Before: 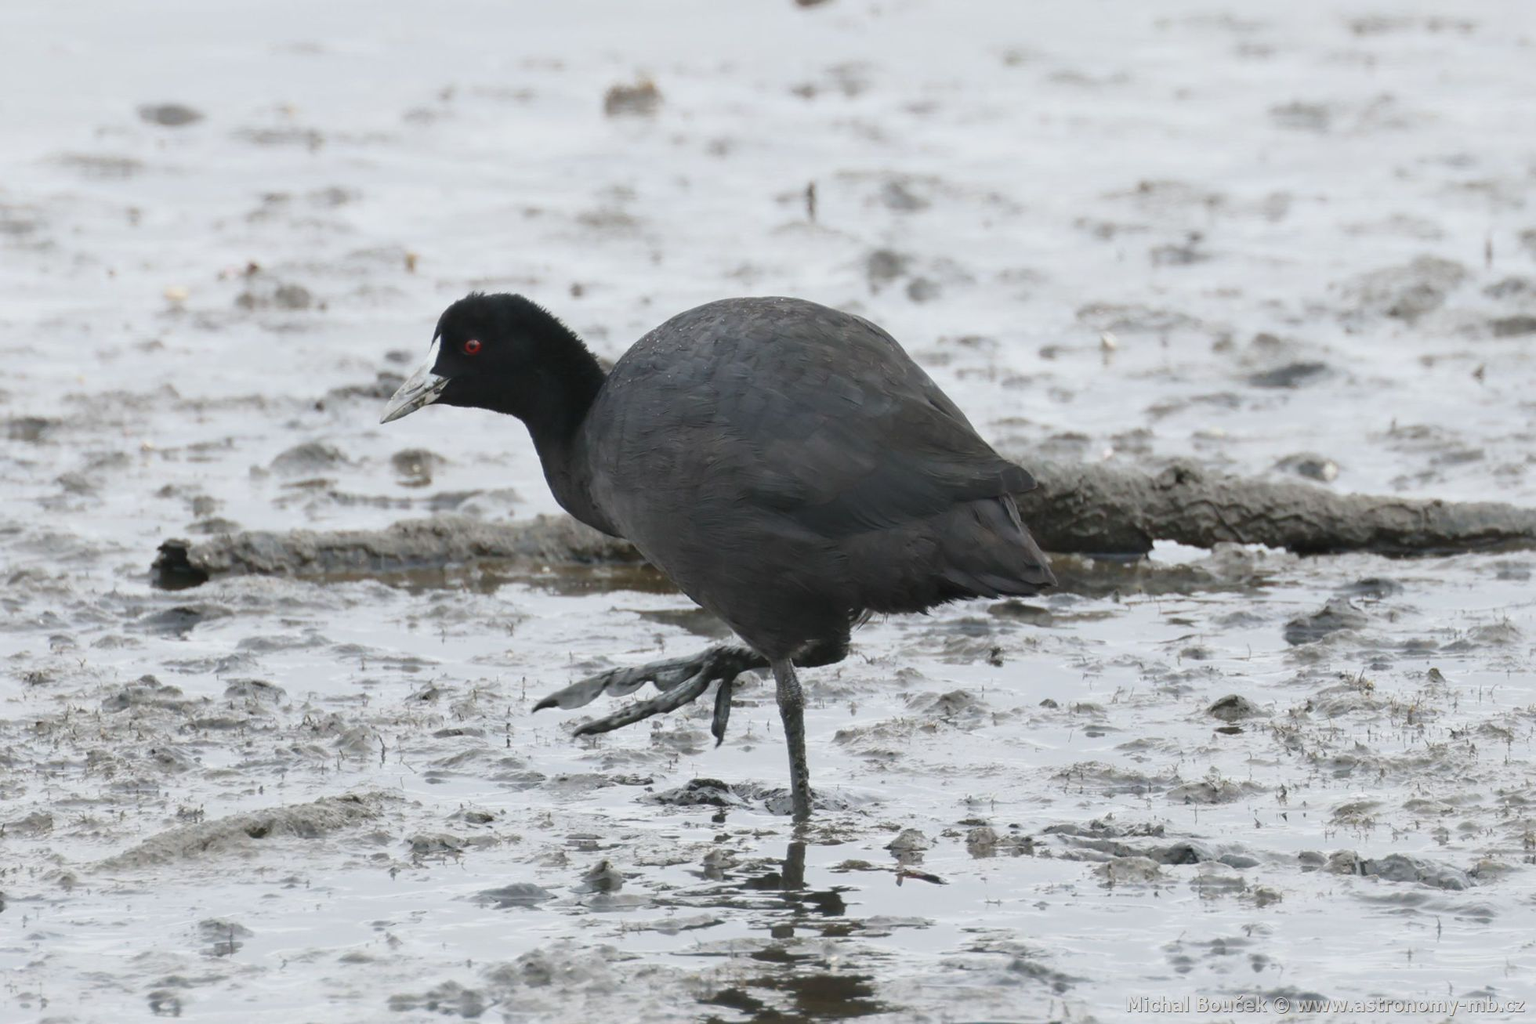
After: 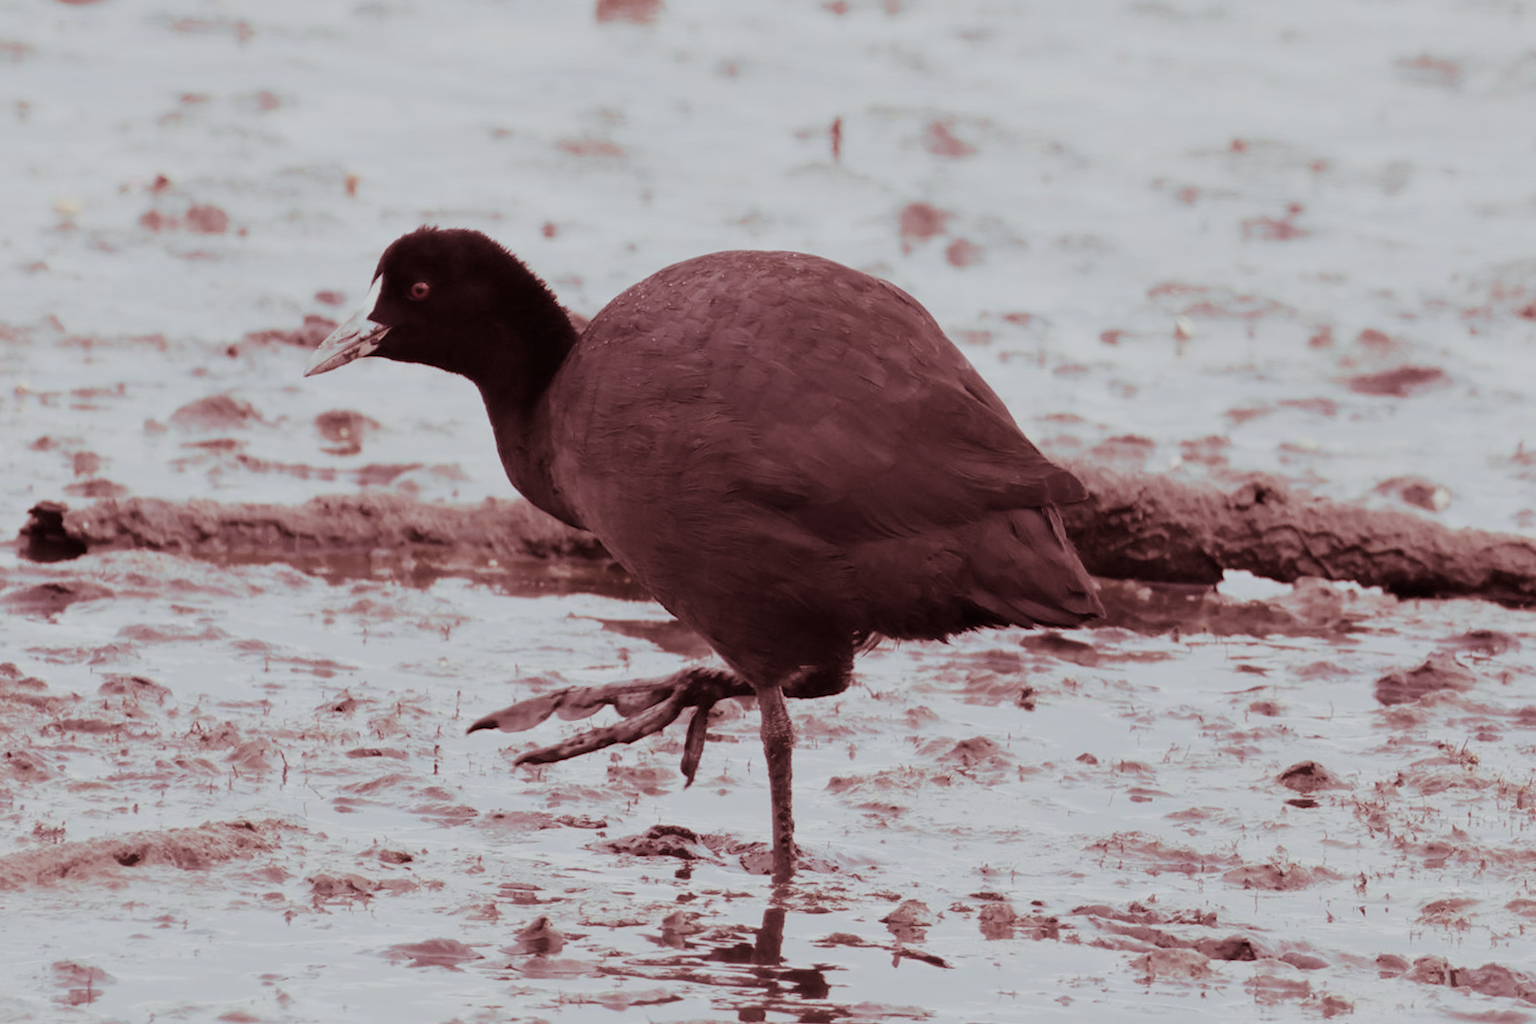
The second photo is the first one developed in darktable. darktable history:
split-toning: highlights › hue 187.2°, highlights › saturation 0.83, balance -68.05, compress 56.43%
filmic rgb: black relative exposure -7.65 EV, white relative exposure 4.56 EV, hardness 3.61
crop and rotate: angle -3.27°, left 5.211%, top 5.211%, right 4.607%, bottom 4.607%
